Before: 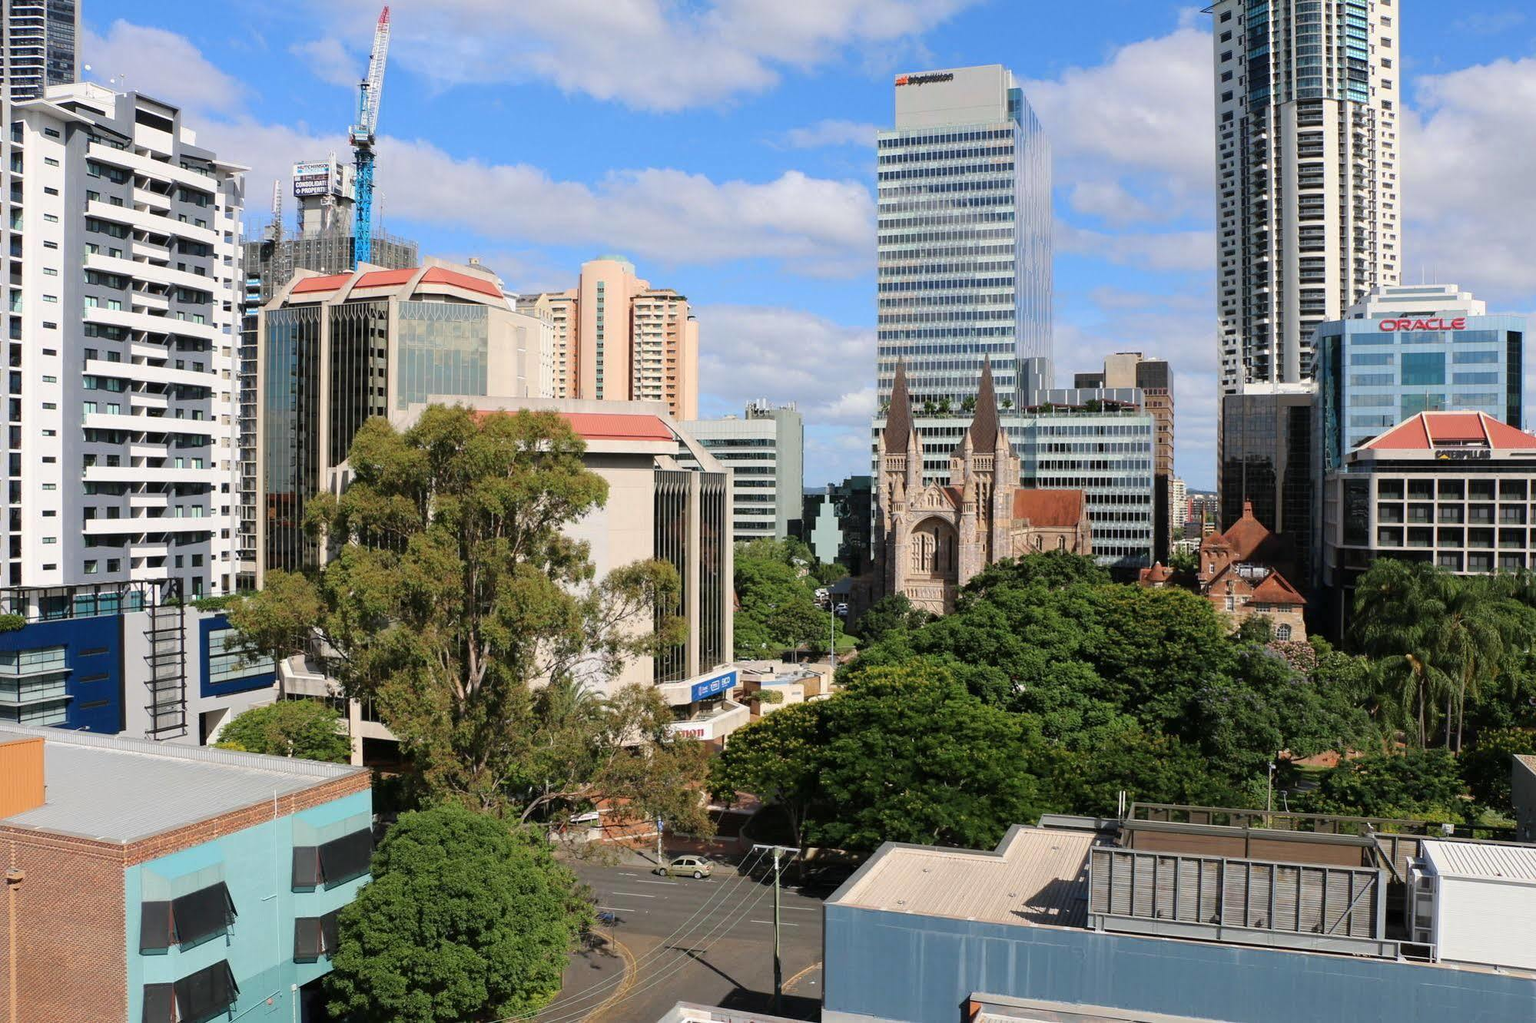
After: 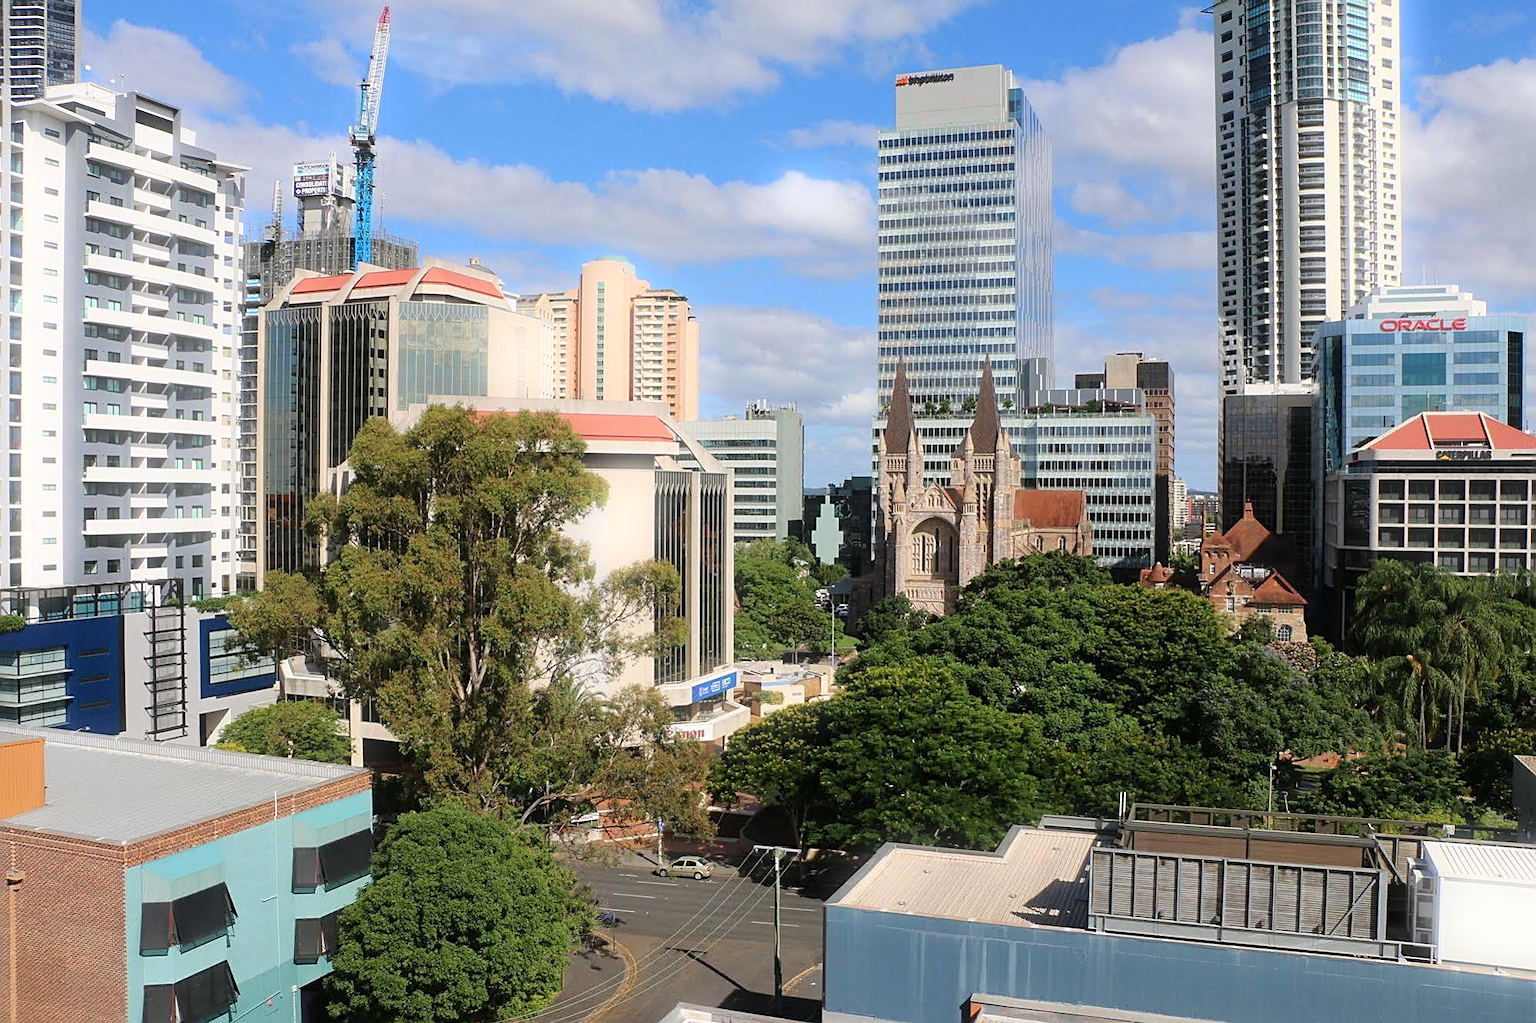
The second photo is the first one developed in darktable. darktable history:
sharpen: on, module defaults
bloom: size 5%, threshold 95%, strength 15%
